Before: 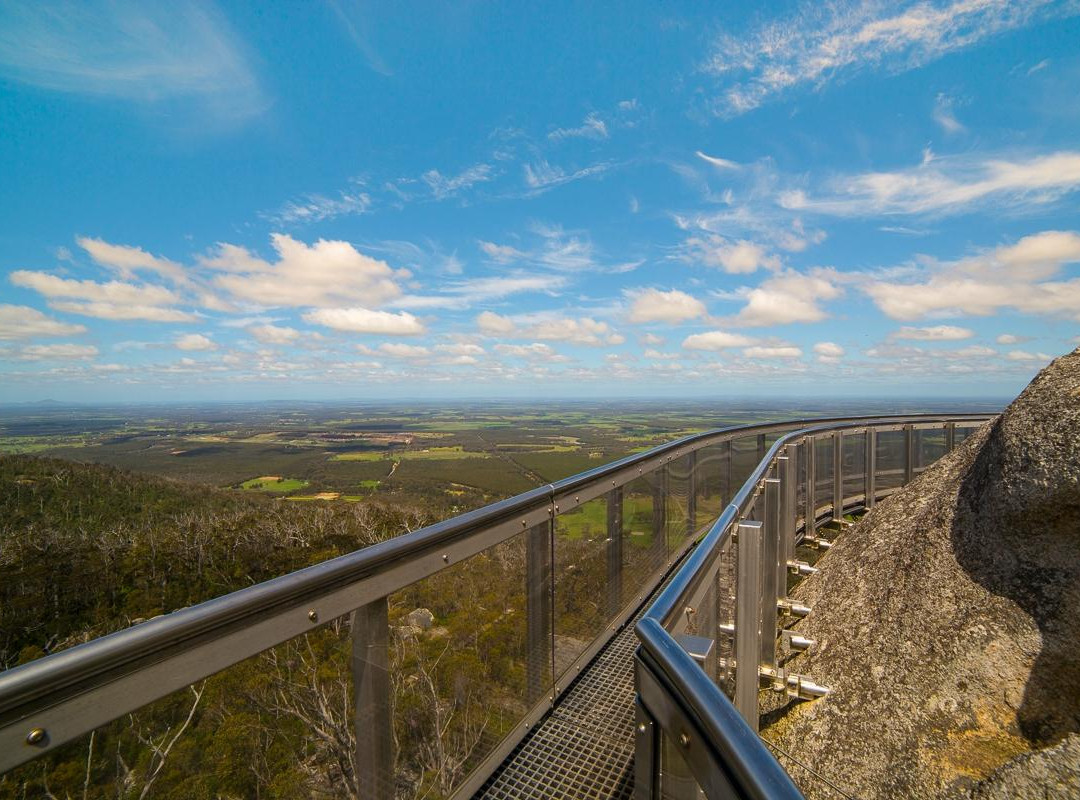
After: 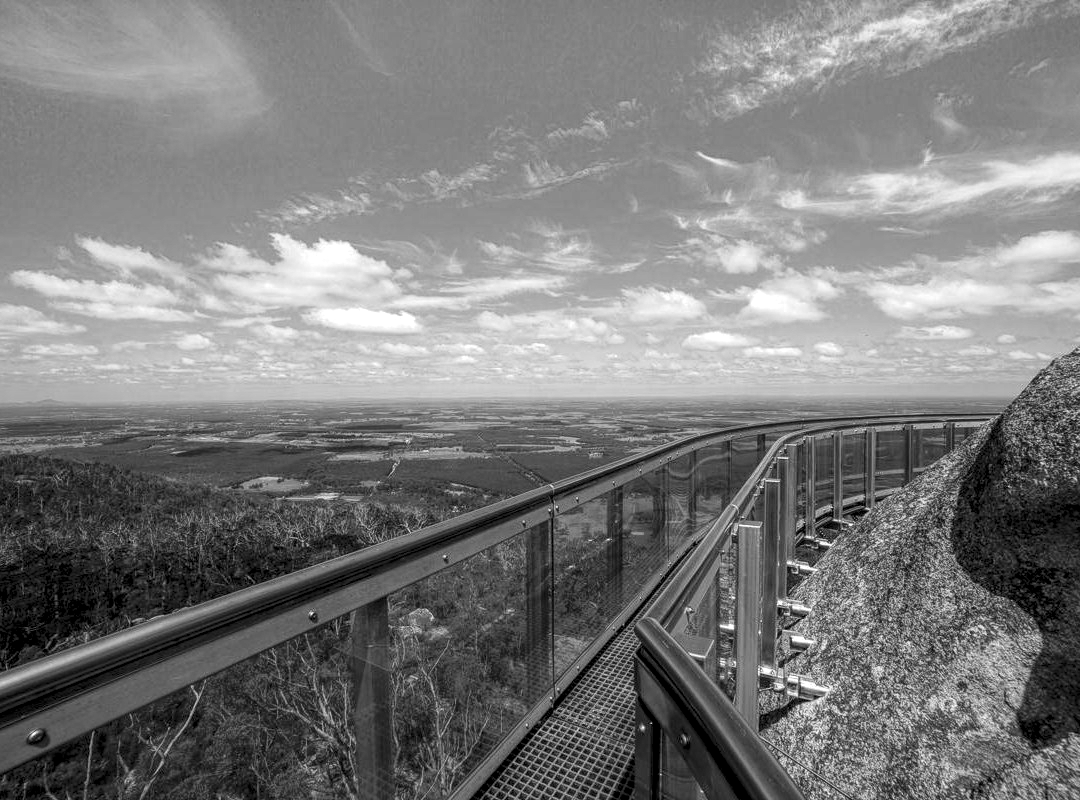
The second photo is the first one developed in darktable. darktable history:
local contrast: highlights 103%, shadows 101%, detail 199%, midtone range 0.2
color zones: curves: ch1 [(0, -0.394) (0.143, -0.394) (0.286, -0.394) (0.429, -0.392) (0.571, -0.391) (0.714, -0.391) (0.857, -0.391) (1, -0.394)]
